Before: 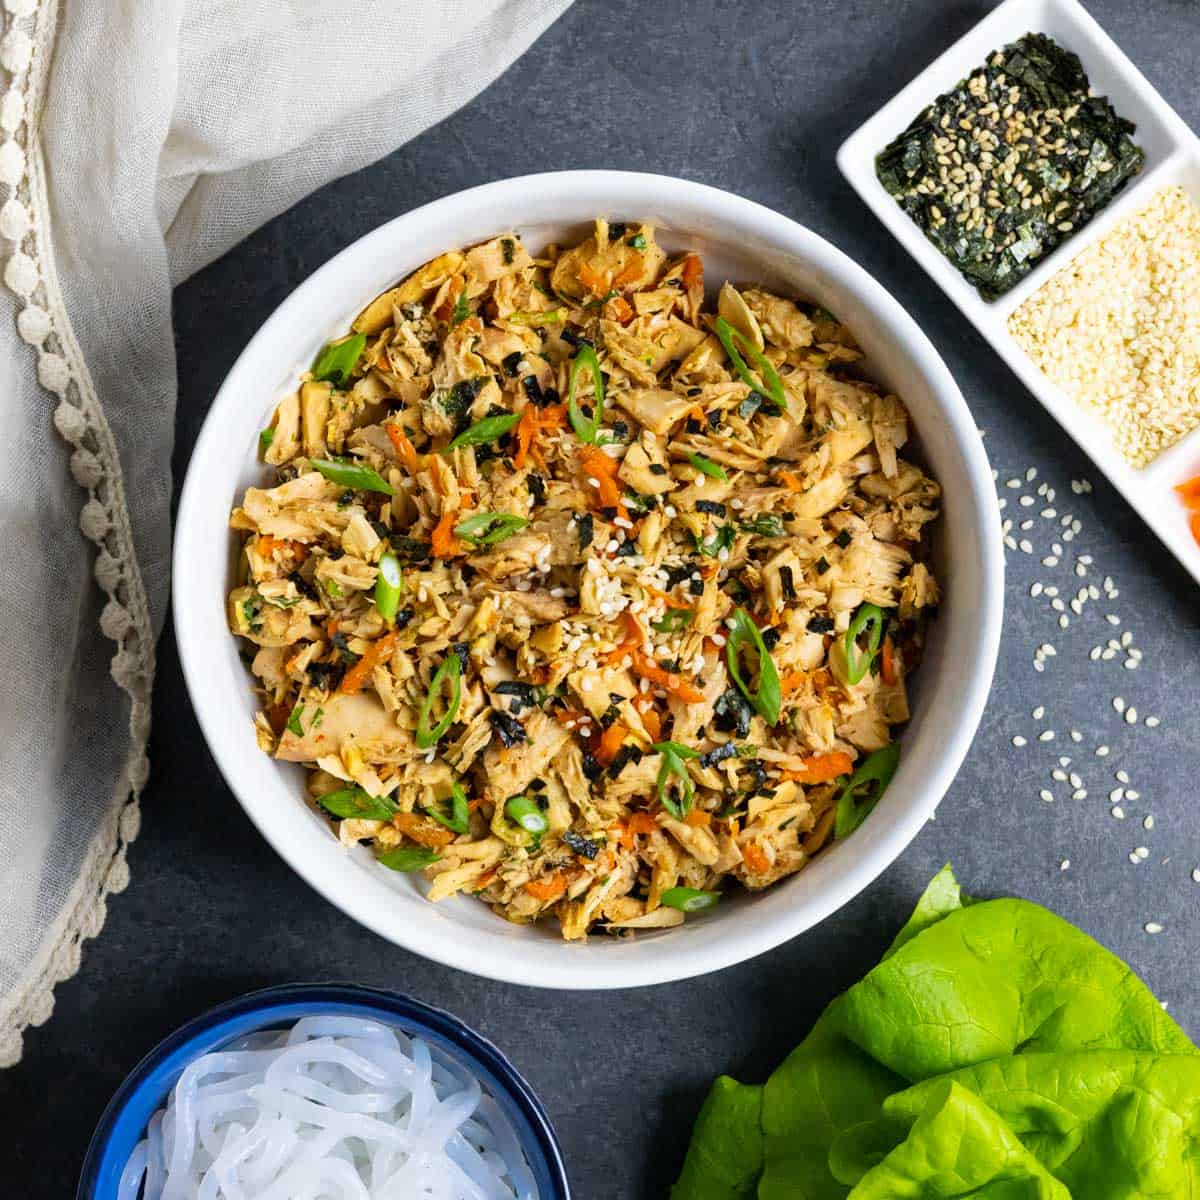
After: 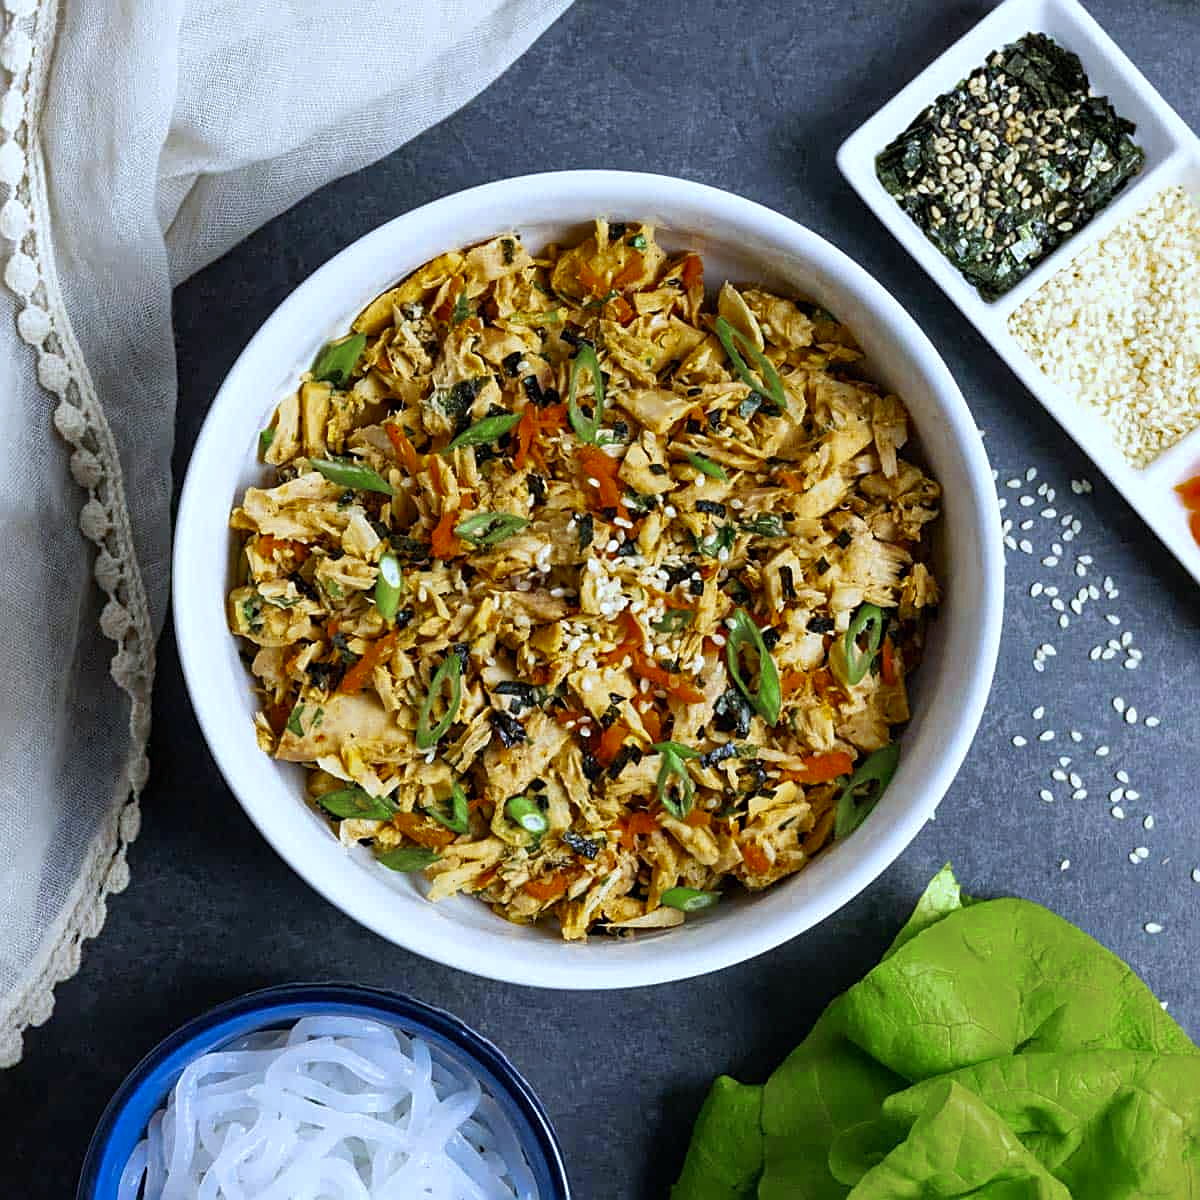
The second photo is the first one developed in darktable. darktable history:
sharpen: on, module defaults
color zones: curves: ch0 [(0.11, 0.396) (0.195, 0.36) (0.25, 0.5) (0.303, 0.412) (0.357, 0.544) (0.75, 0.5) (0.967, 0.328)]; ch1 [(0, 0.468) (0.112, 0.512) (0.202, 0.6) (0.25, 0.5) (0.307, 0.352) (0.357, 0.544) (0.75, 0.5) (0.963, 0.524)]
base curve: curves: ch0 [(0, 0) (0.303, 0.277) (1, 1)]
white balance: red 0.924, blue 1.095
